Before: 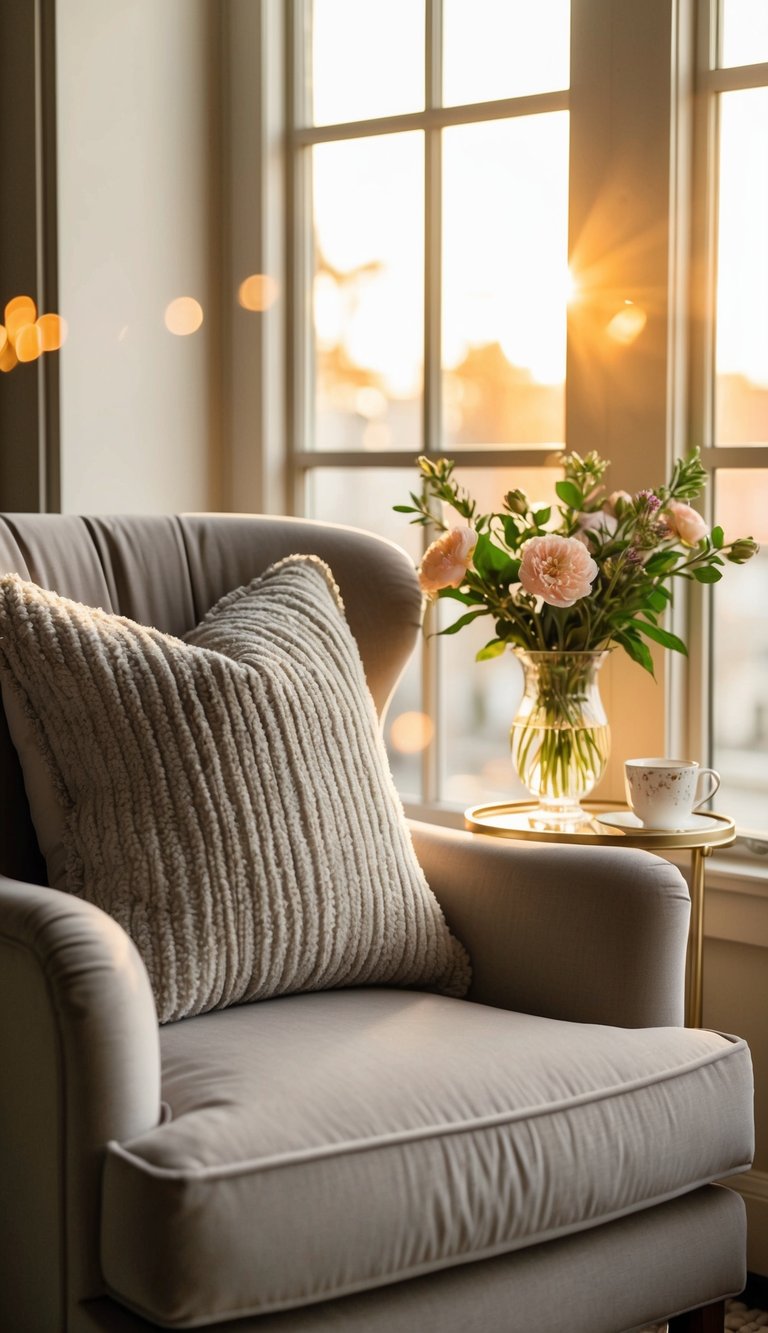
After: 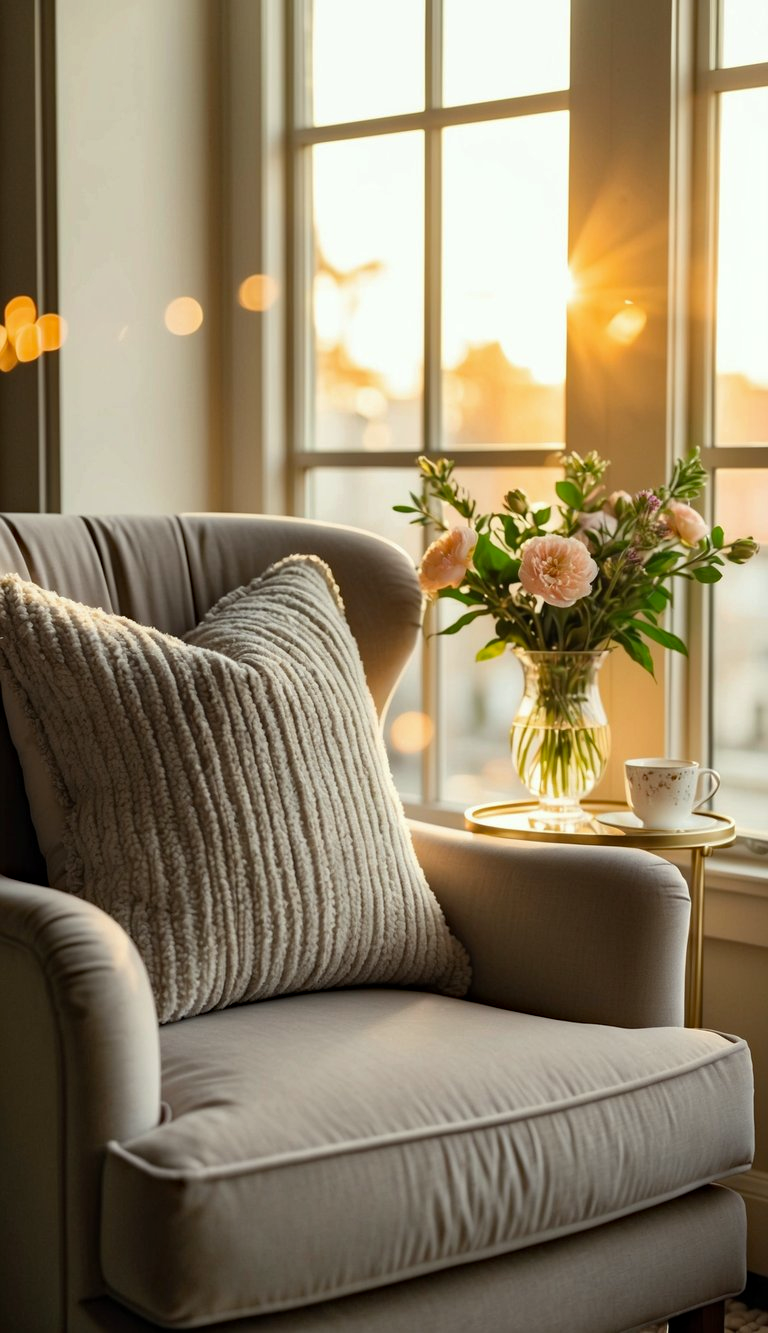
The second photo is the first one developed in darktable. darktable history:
color correction: highlights a* -2.68, highlights b* 2.57
haze removal: compatibility mode true, adaptive false
